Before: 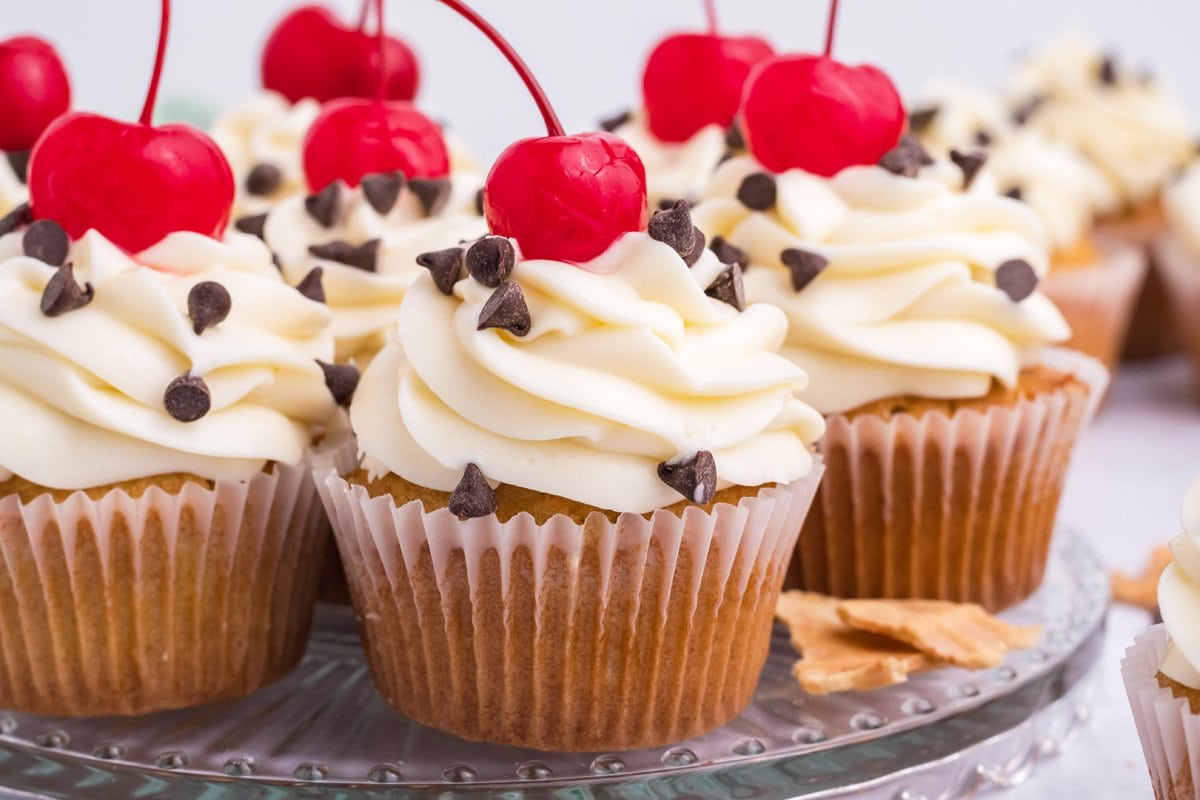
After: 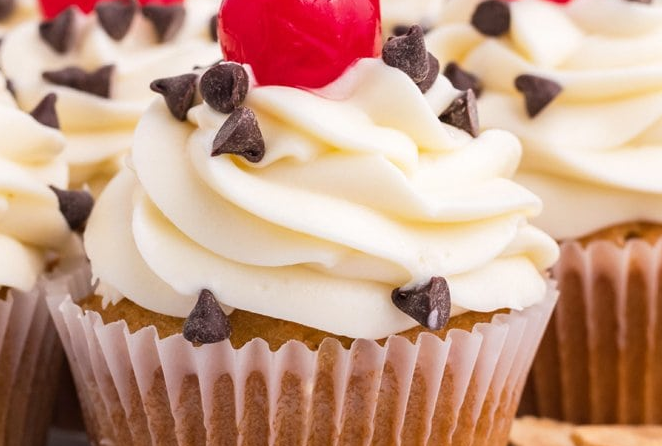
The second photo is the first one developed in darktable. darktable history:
crop and rotate: left 22.198%, top 21.842%, right 22.554%, bottom 22.351%
